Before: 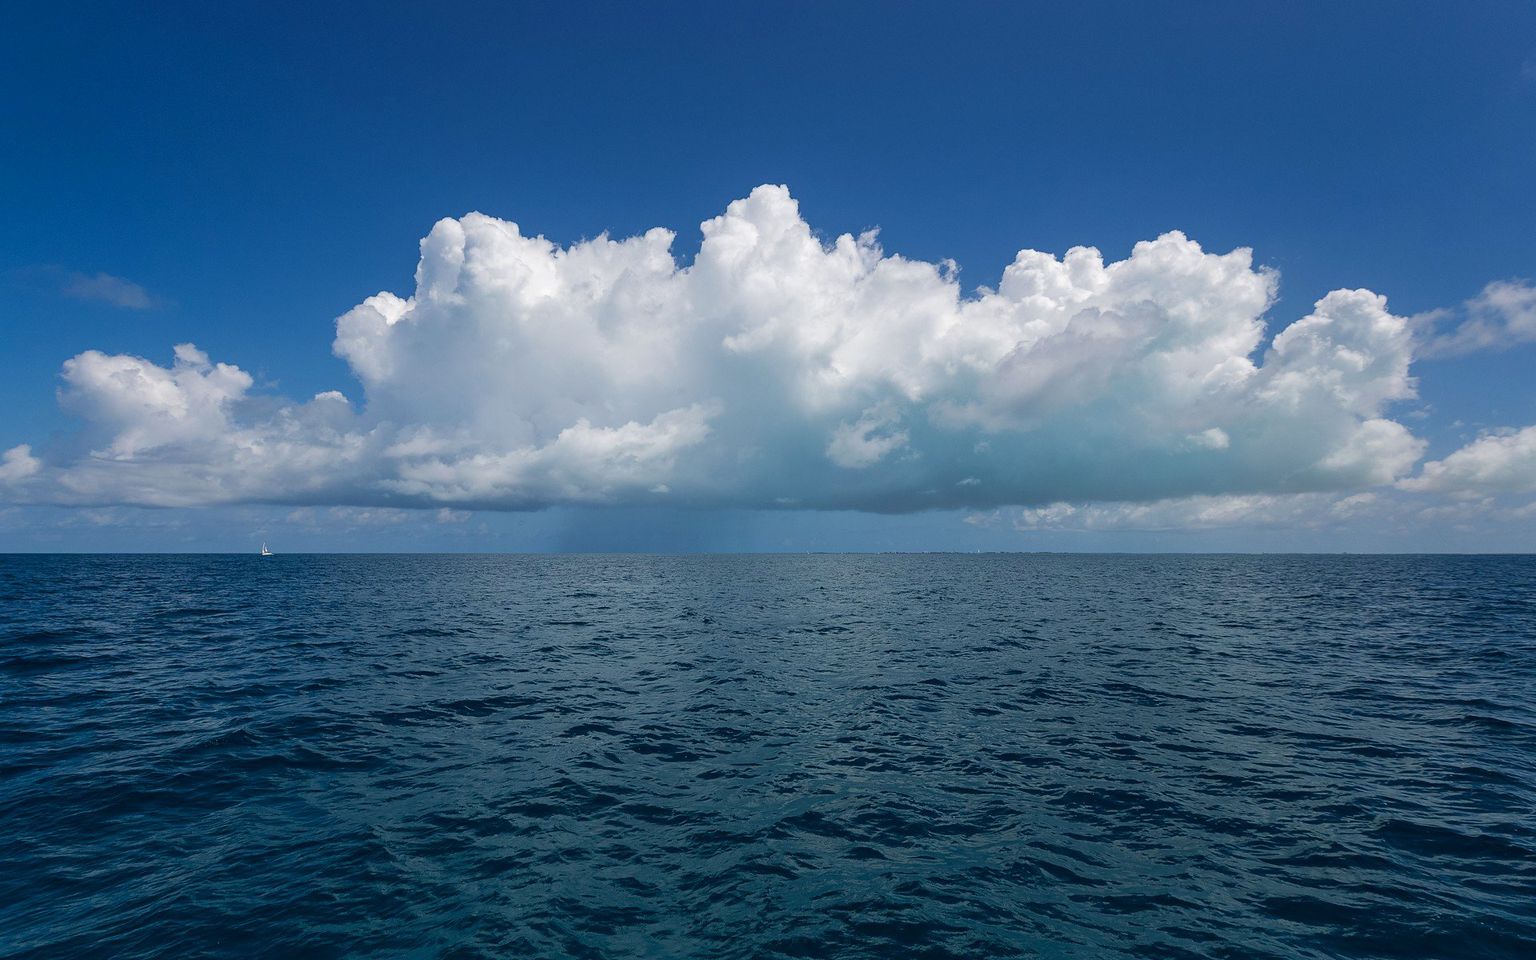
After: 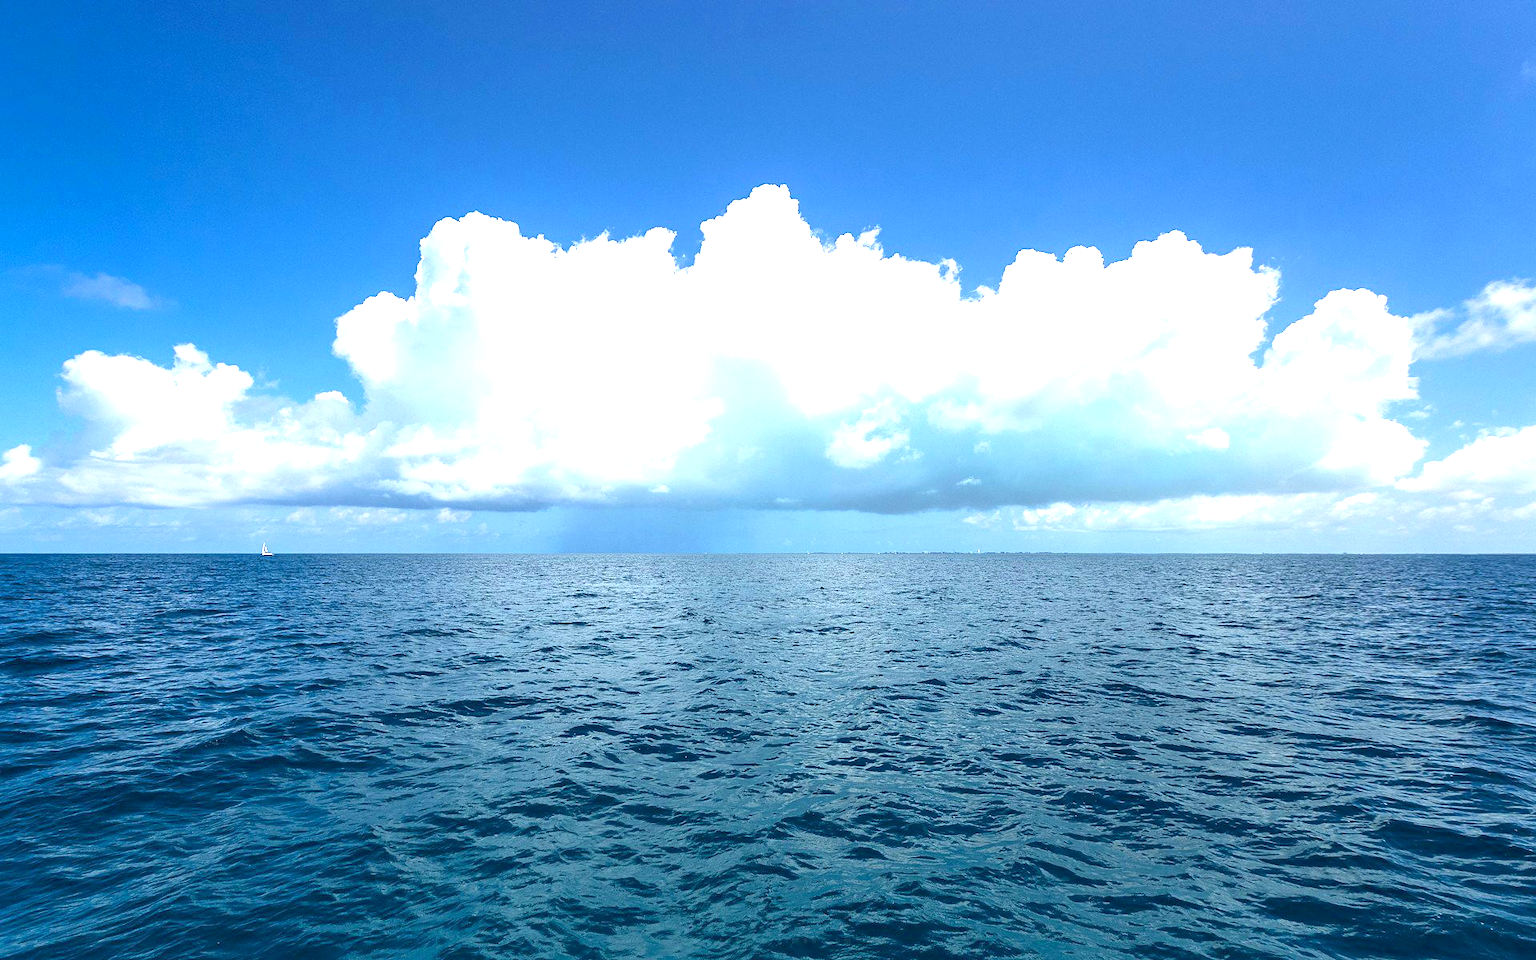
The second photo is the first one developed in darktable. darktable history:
exposure: black level correction 0.001, exposure 1.736 EV, compensate exposure bias true, compensate highlight preservation false
